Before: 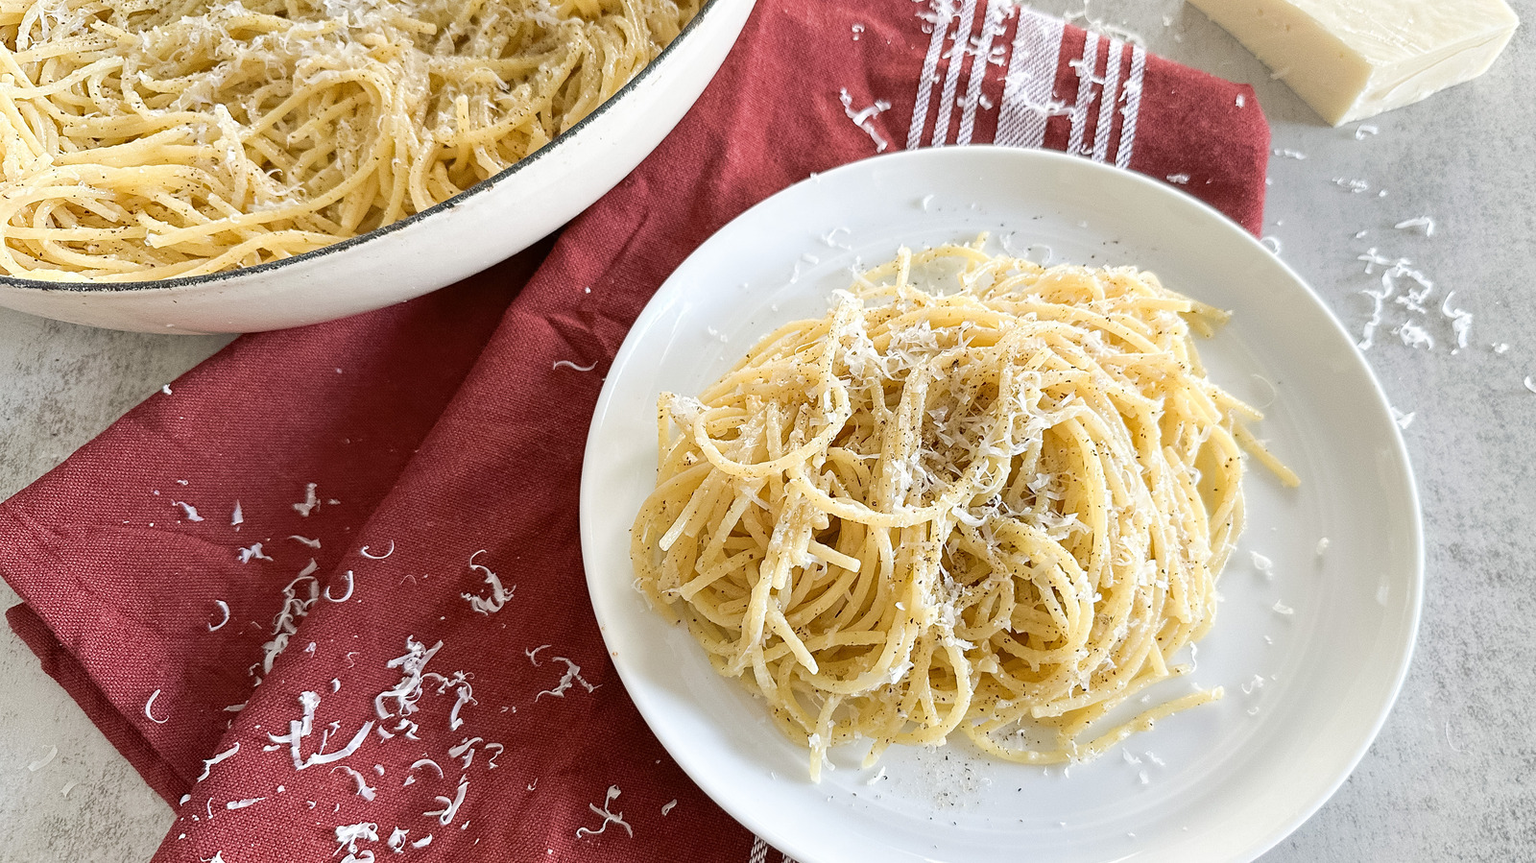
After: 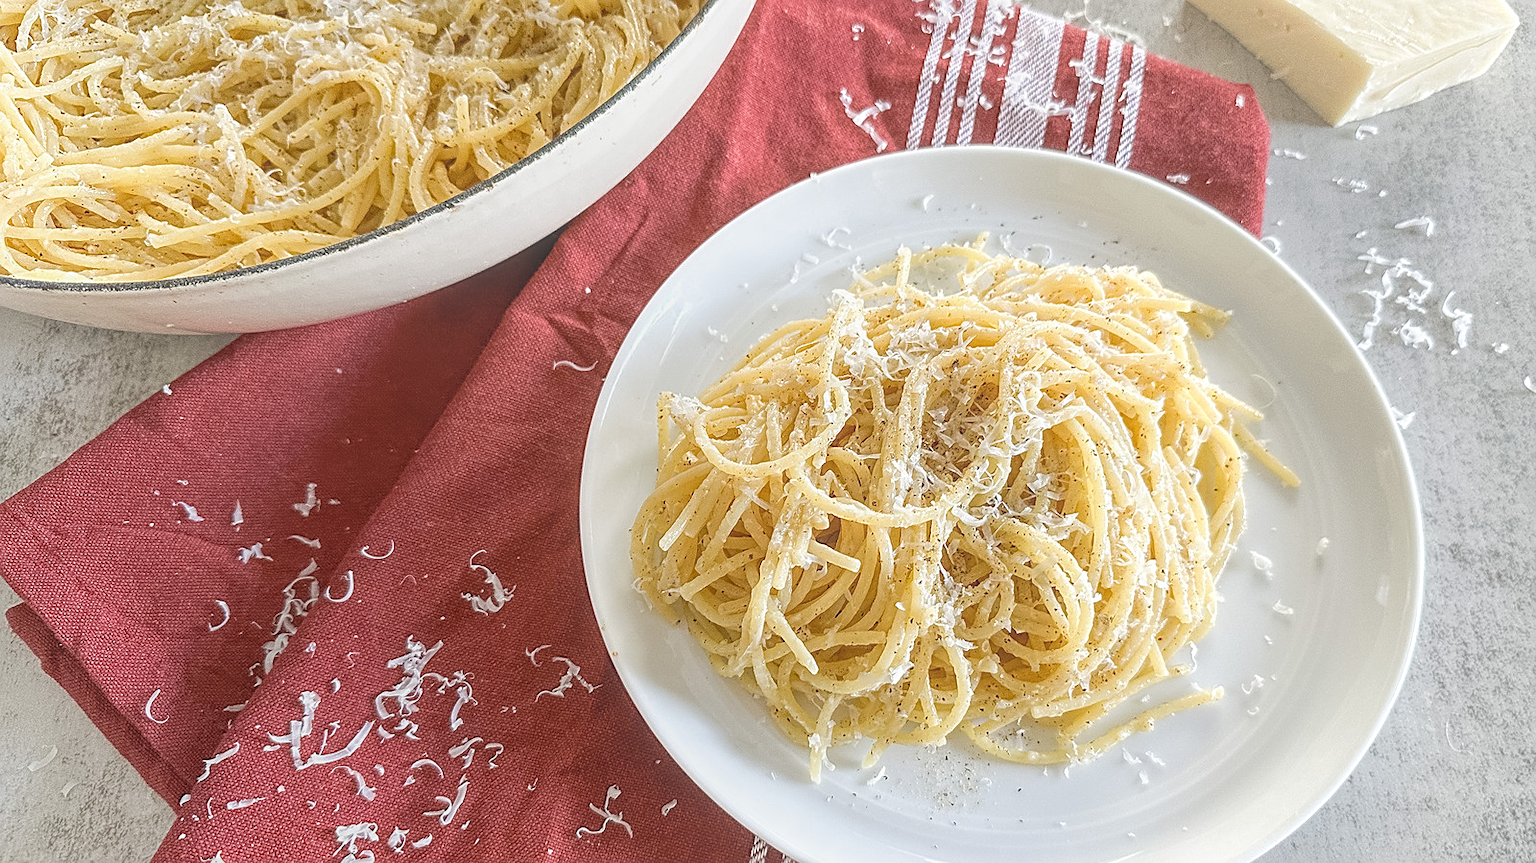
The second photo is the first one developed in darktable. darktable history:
local contrast: highlights 73%, shadows 15%, midtone range 0.197
sharpen: on, module defaults
